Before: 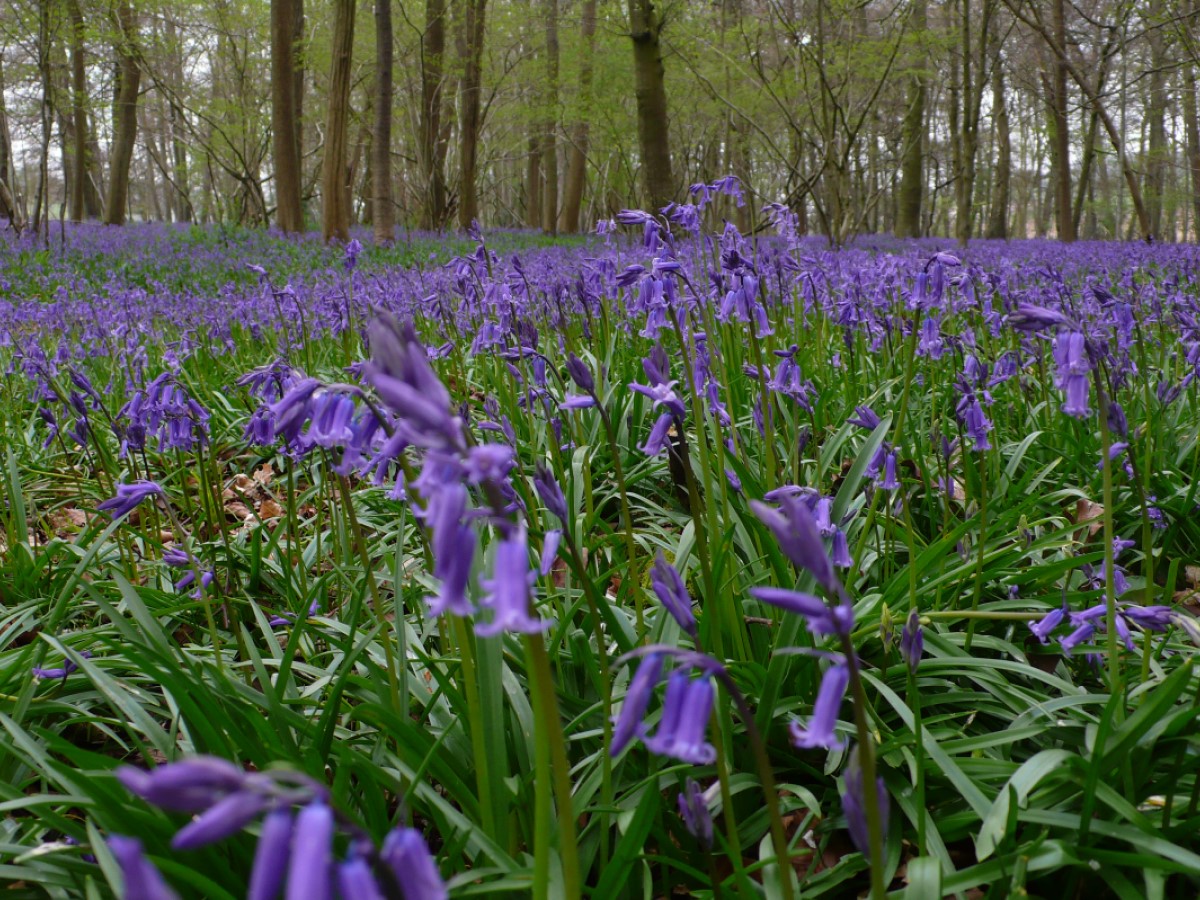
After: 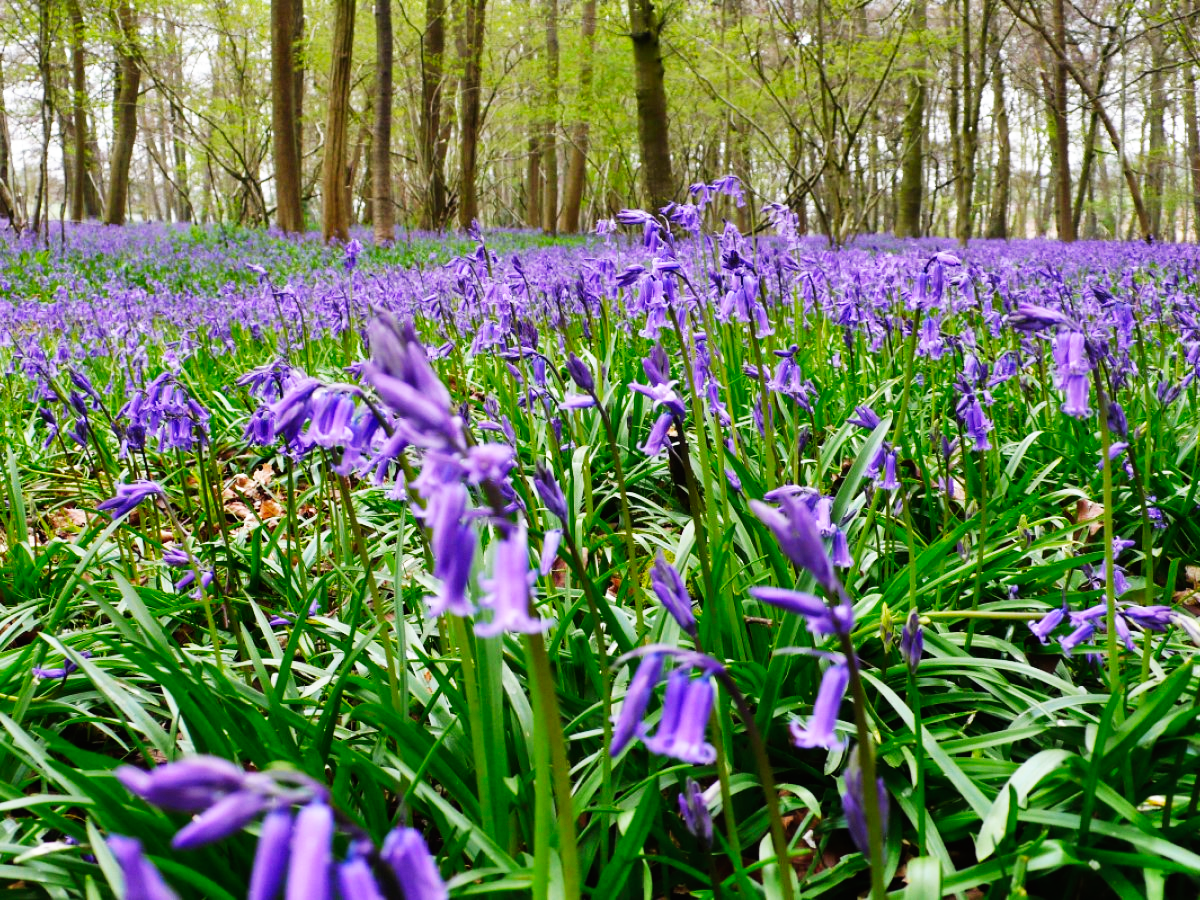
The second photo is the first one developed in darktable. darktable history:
shadows and highlights: shadows 53.04, soften with gaussian
base curve: curves: ch0 [(0, 0) (0.007, 0.004) (0.027, 0.03) (0.046, 0.07) (0.207, 0.54) (0.442, 0.872) (0.673, 0.972) (1, 1)], preserve colors none
